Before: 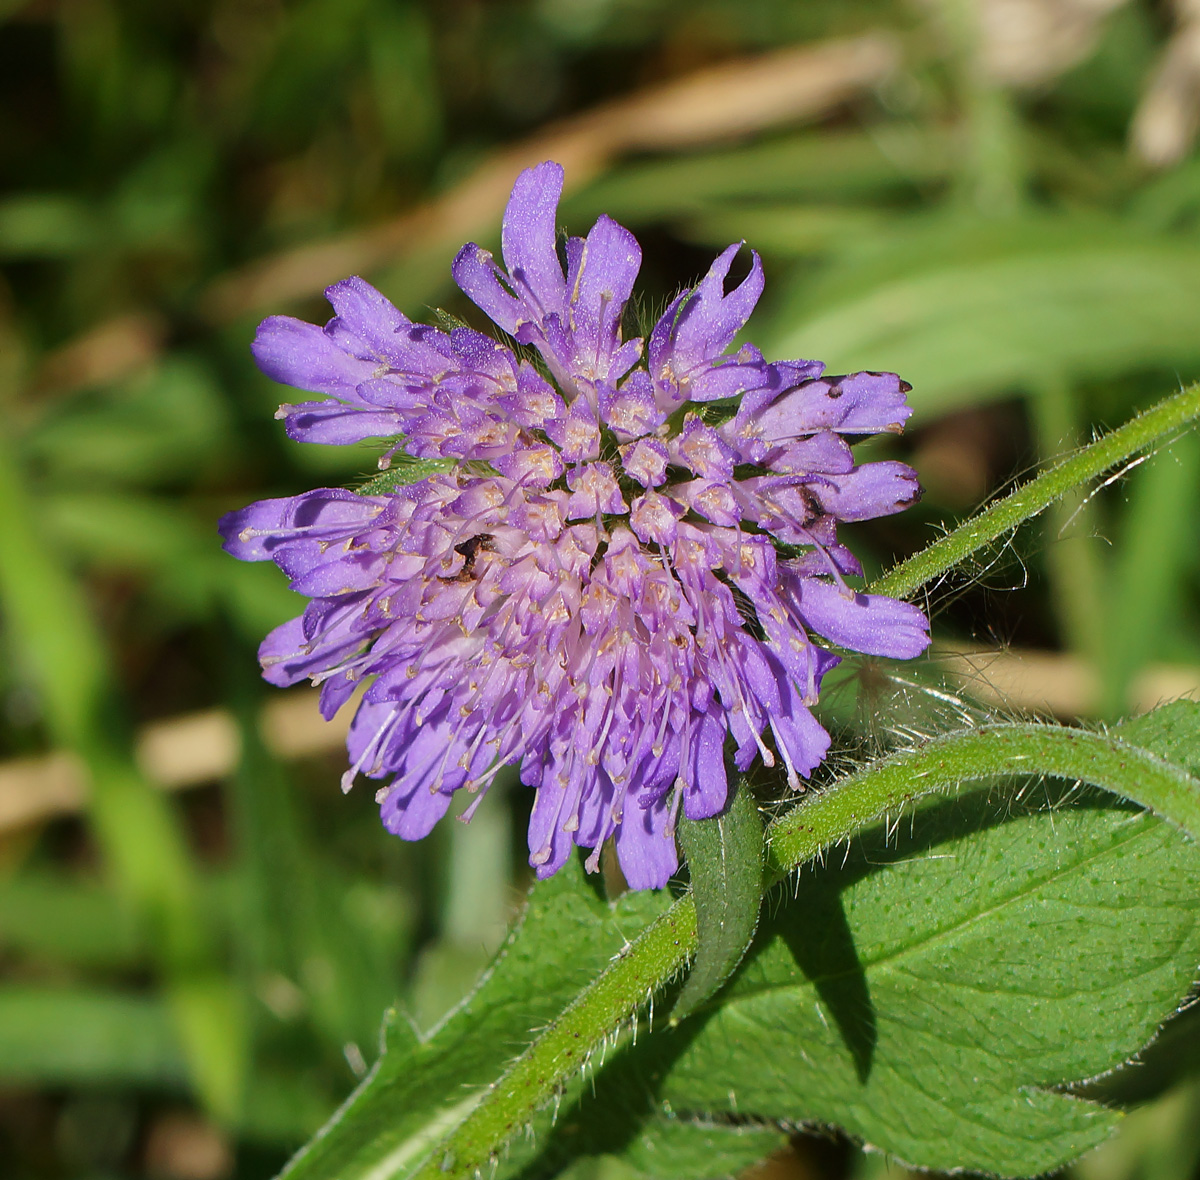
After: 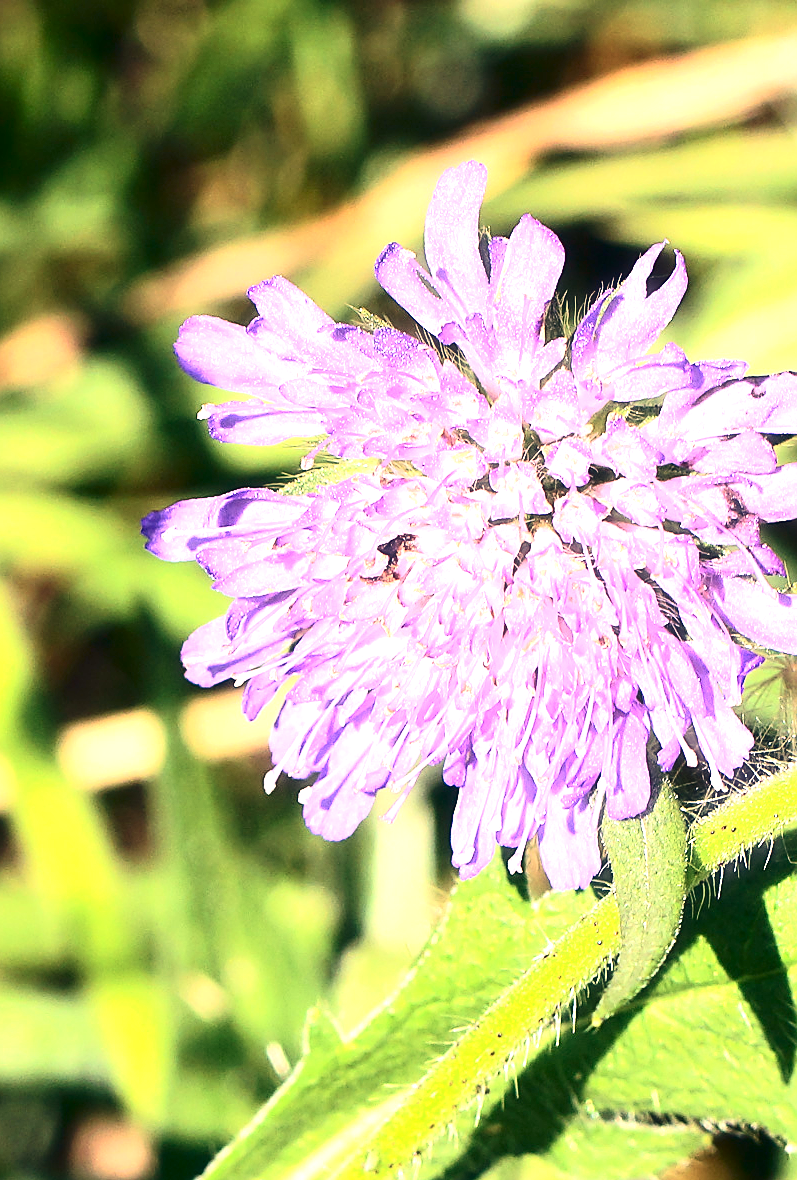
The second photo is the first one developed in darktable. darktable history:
crop and rotate: left 6.439%, right 27.08%
tone equalizer: on, module defaults
haze removal: strength -0.094, adaptive false
contrast equalizer: y [[0.5 ×6], [0.5 ×6], [0.5, 0.5, 0.501, 0.545, 0.707, 0.863], [0 ×6], [0 ×6]]
sharpen: amount 0.494
color correction: highlights a* 14.32, highlights b* 5.93, shadows a* -5.18, shadows b* -16, saturation 0.832
contrast brightness saturation: contrast 0.31, brightness -0.082, saturation 0.167
exposure: exposure 2.03 EV, compensate exposure bias true, compensate highlight preservation false
